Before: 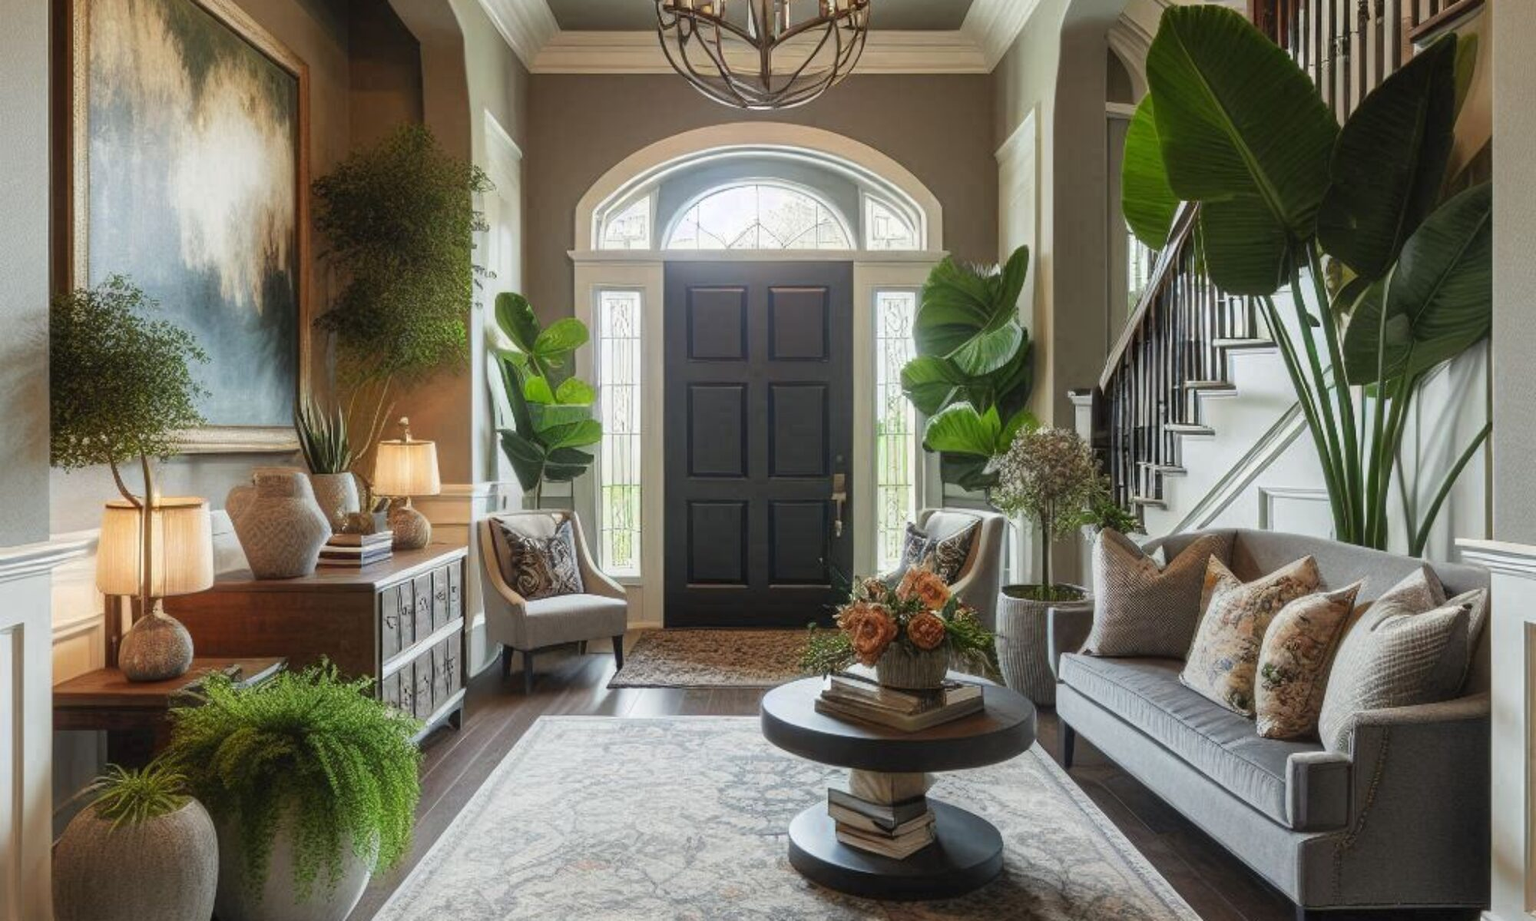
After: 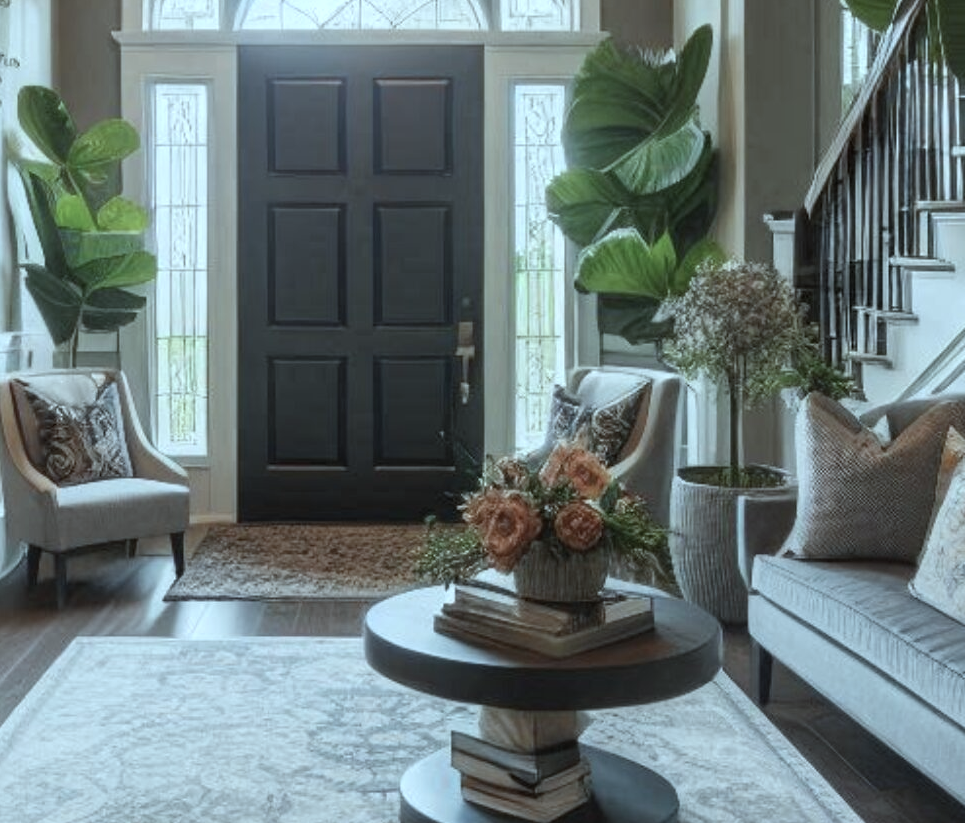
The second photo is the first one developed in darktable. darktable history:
crop: left 31.379%, top 24.658%, right 20.326%, bottom 6.628%
color correction: highlights a* -12.64, highlights b* -18.1, saturation 0.7
